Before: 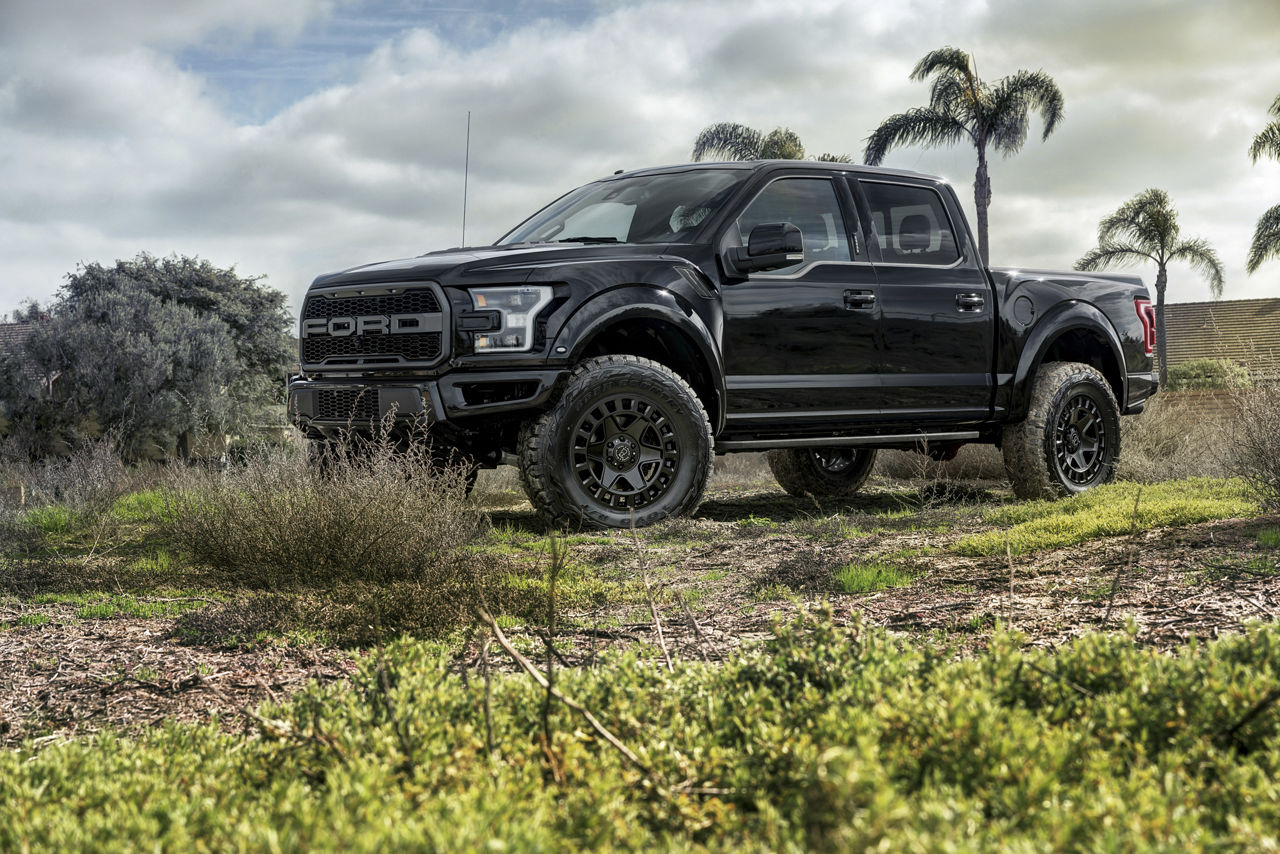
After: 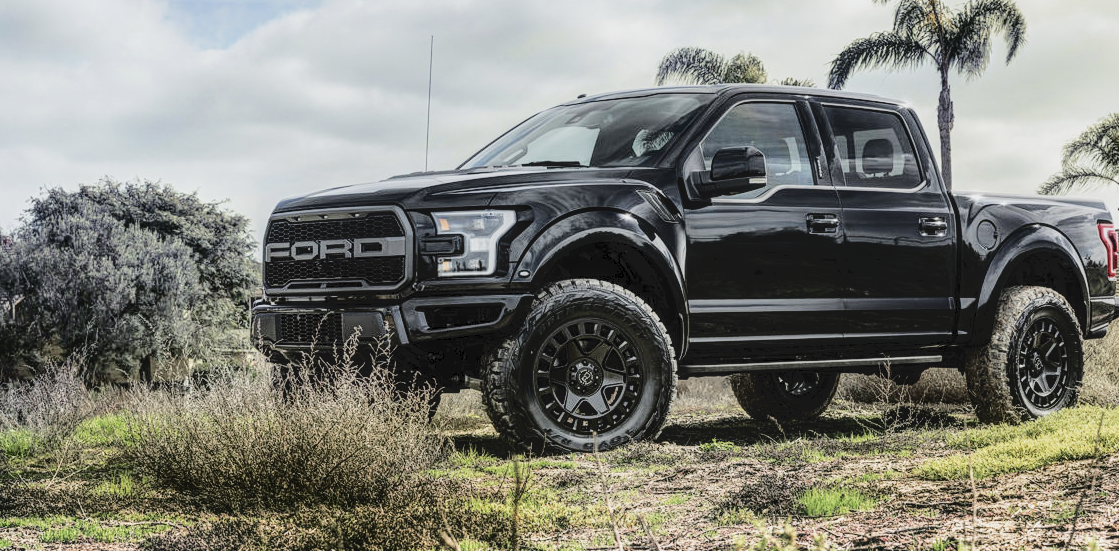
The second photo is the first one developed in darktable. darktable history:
filmic rgb: black relative exposure -7.65 EV, white relative exposure 4.56 EV, hardness 3.61, add noise in highlights 0, color science v3 (2019), use custom middle-gray values true, iterations of high-quality reconstruction 0, contrast in highlights soft
tone curve: curves: ch0 [(0, 0) (0.003, 0.072) (0.011, 0.073) (0.025, 0.072) (0.044, 0.076) (0.069, 0.089) (0.1, 0.103) (0.136, 0.123) (0.177, 0.158) (0.224, 0.21) (0.277, 0.275) (0.335, 0.372) (0.399, 0.463) (0.468, 0.556) (0.543, 0.633) (0.623, 0.712) (0.709, 0.795) (0.801, 0.869) (0.898, 0.942) (1, 1)], color space Lab, independent channels, preserve colors none
exposure: black level correction 0.001, exposure 0.5 EV, compensate highlight preservation false
crop: left 2.91%, top 8.989%, right 9.63%, bottom 26.446%
contrast equalizer: octaves 7, y [[0.5, 0.488, 0.462, 0.461, 0.491, 0.5], [0.5 ×6], [0.5 ×6], [0 ×6], [0 ×6]]
local contrast: on, module defaults
